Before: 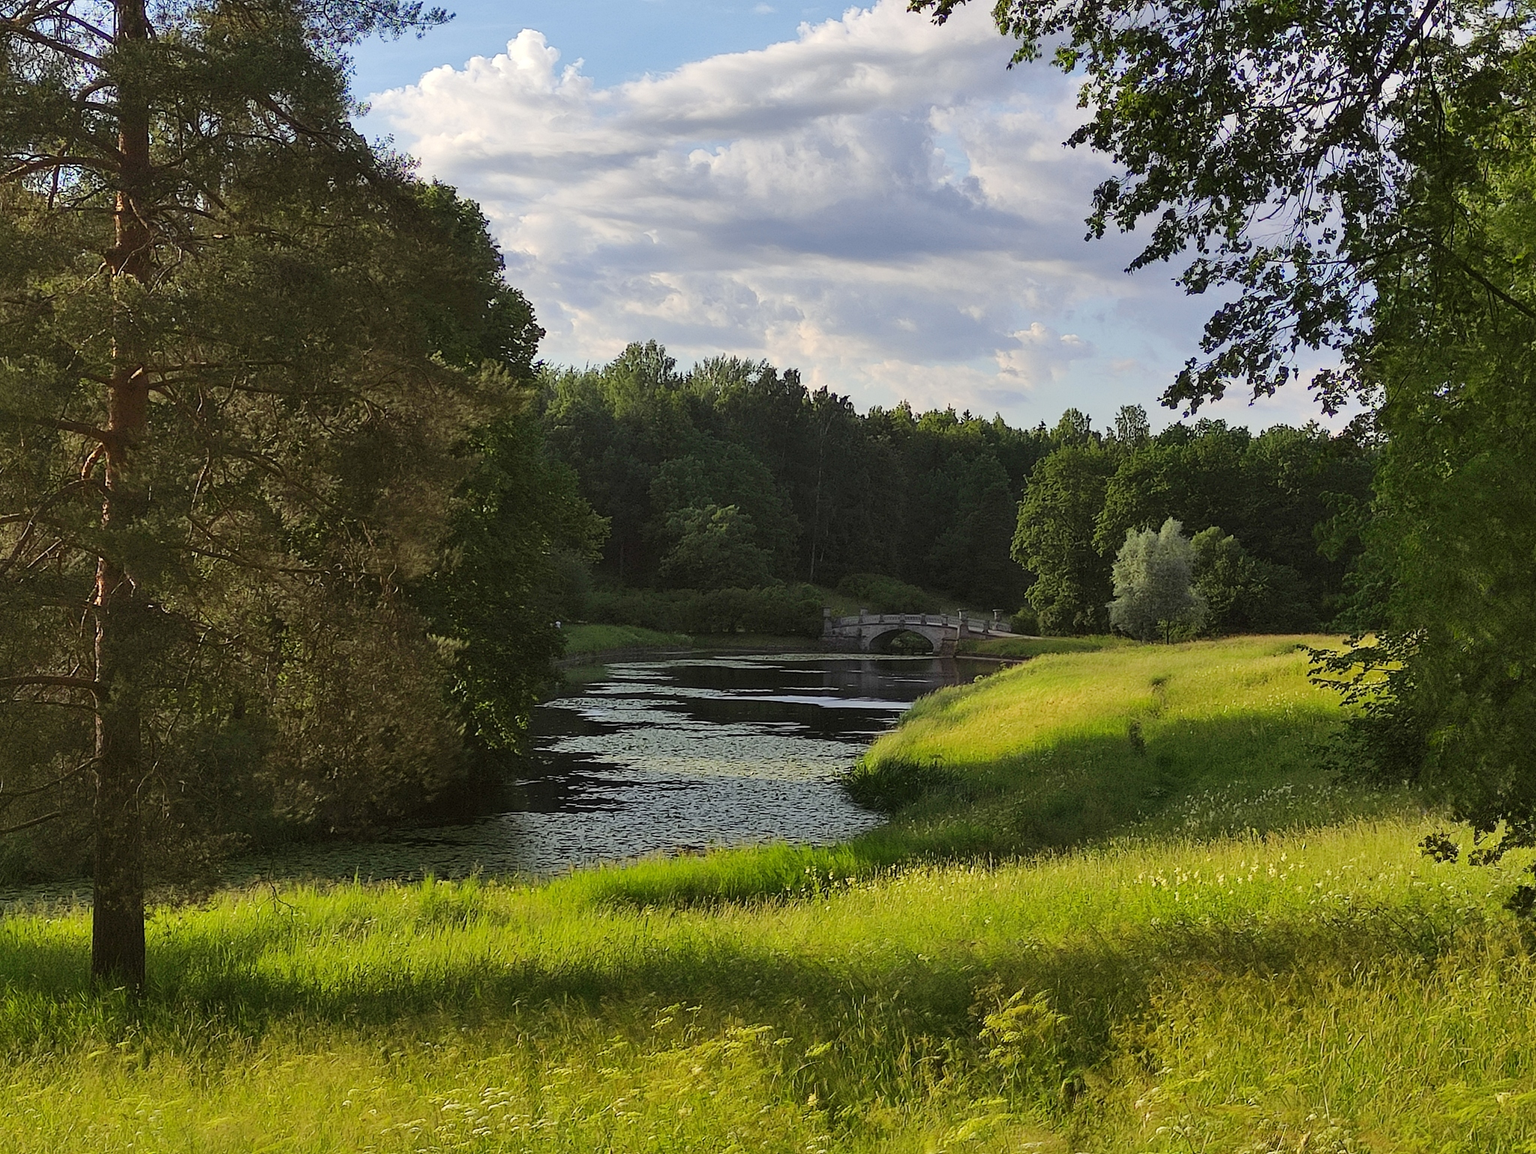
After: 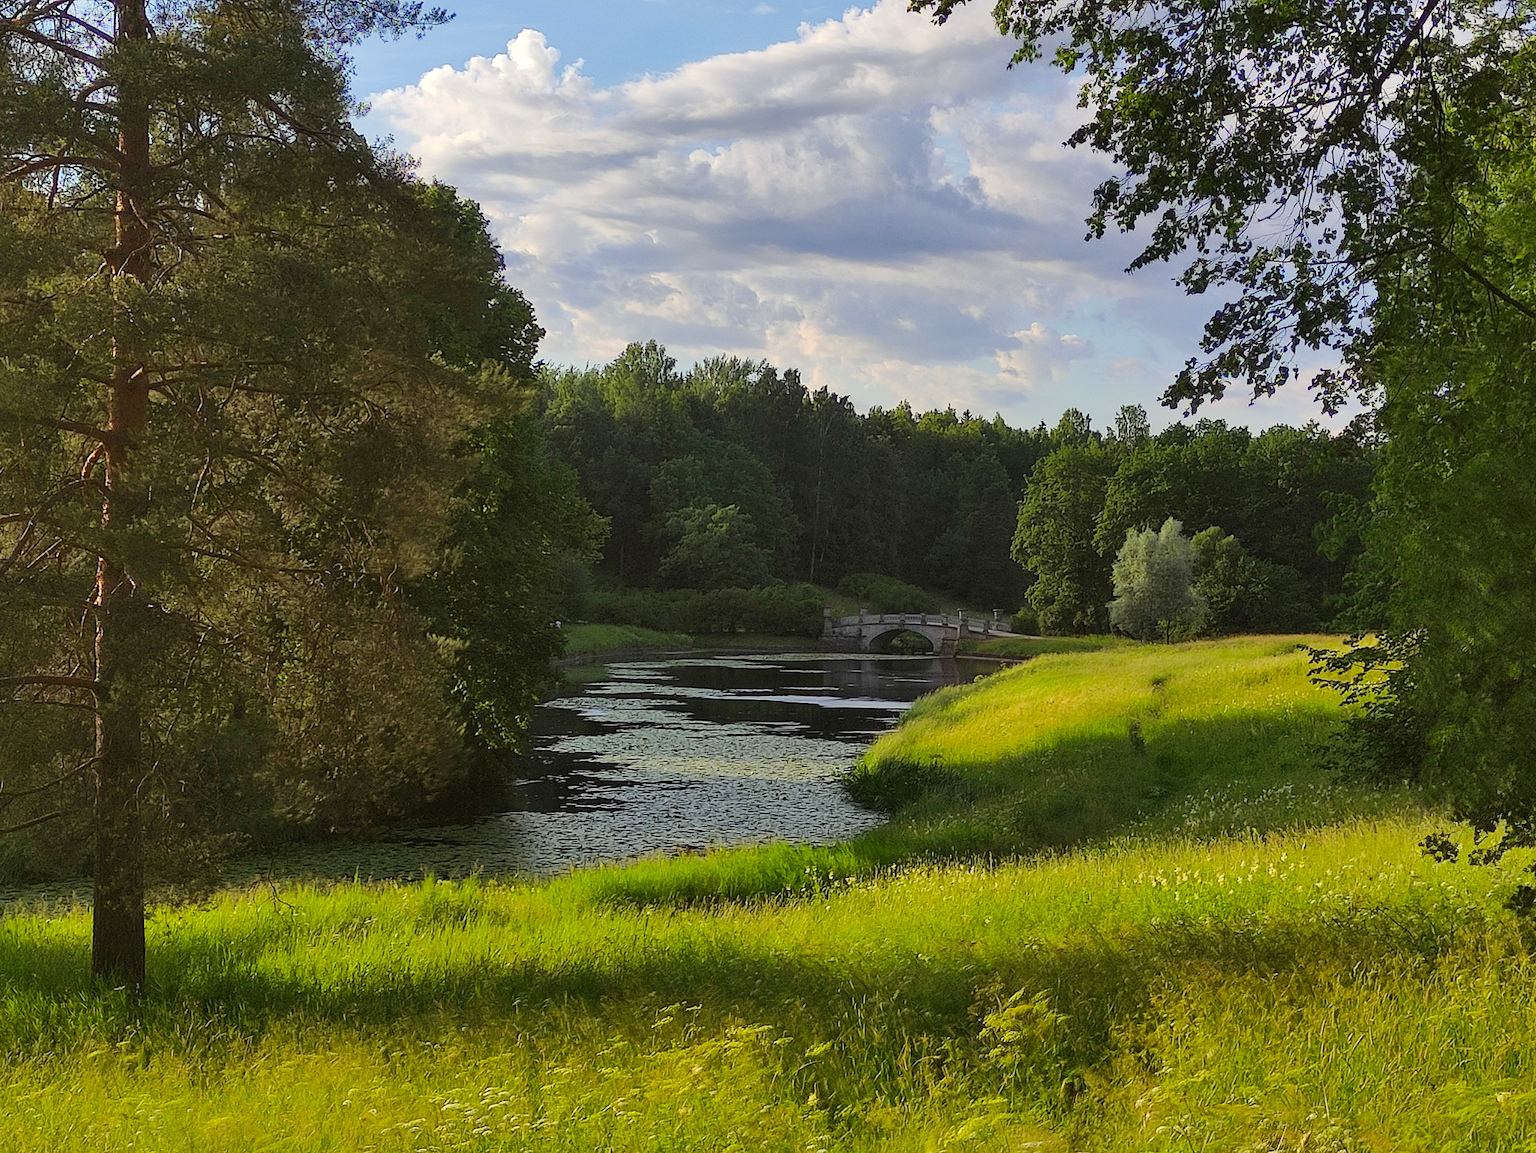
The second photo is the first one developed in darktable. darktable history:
contrast brightness saturation: contrast 0.04, saturation 0.163
shadows and highlights: shadows 25.55, highlights -25.62
